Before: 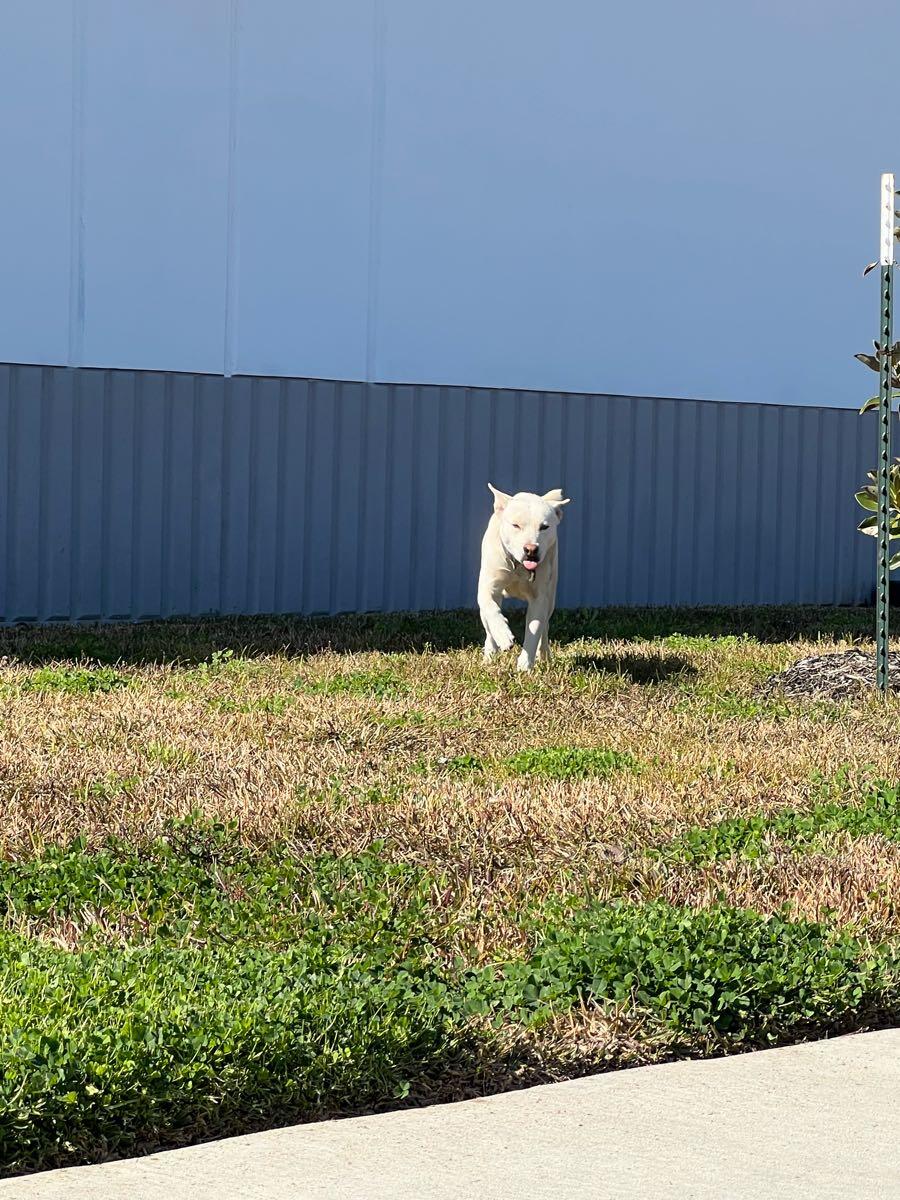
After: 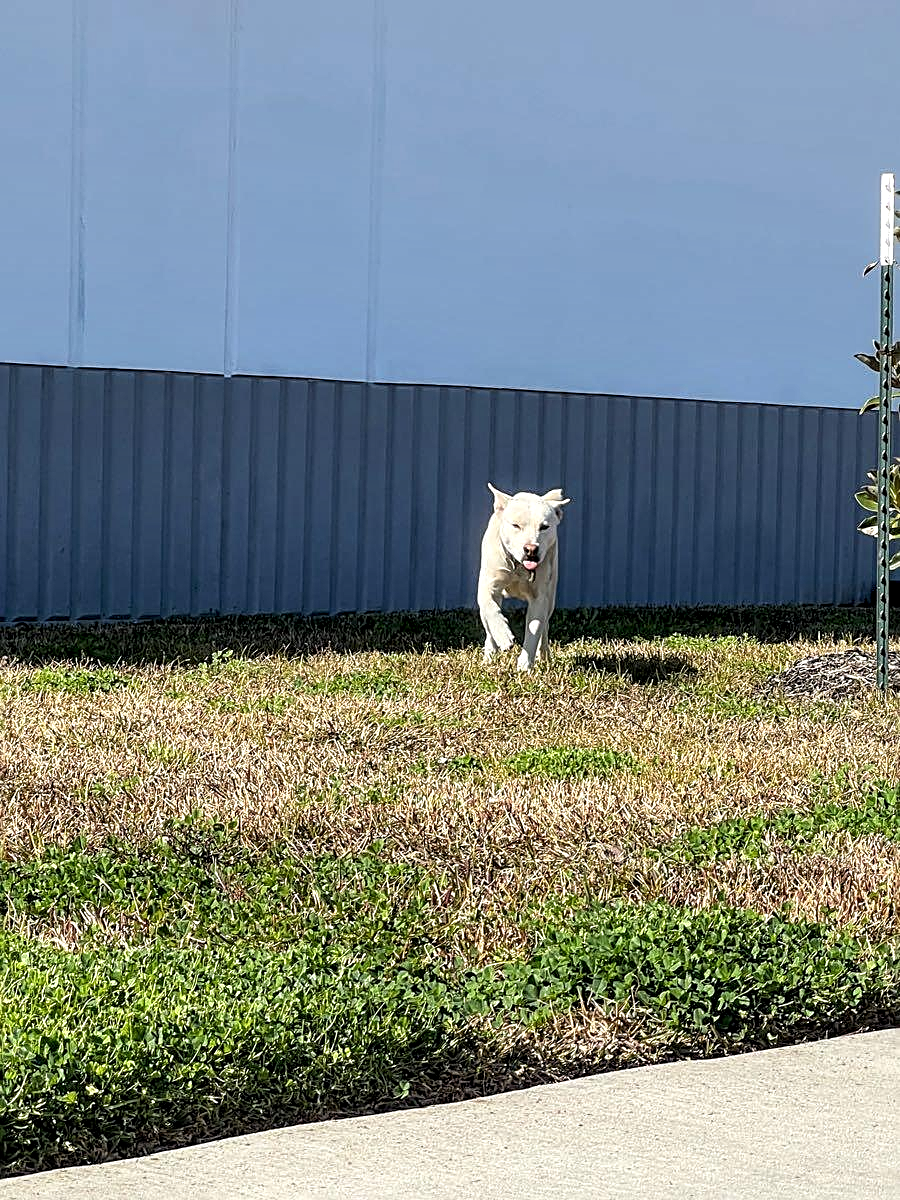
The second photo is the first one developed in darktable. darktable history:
sharpen: on, module defaults
local contrast: highlights 60%, shadows 61%, detail 160%
